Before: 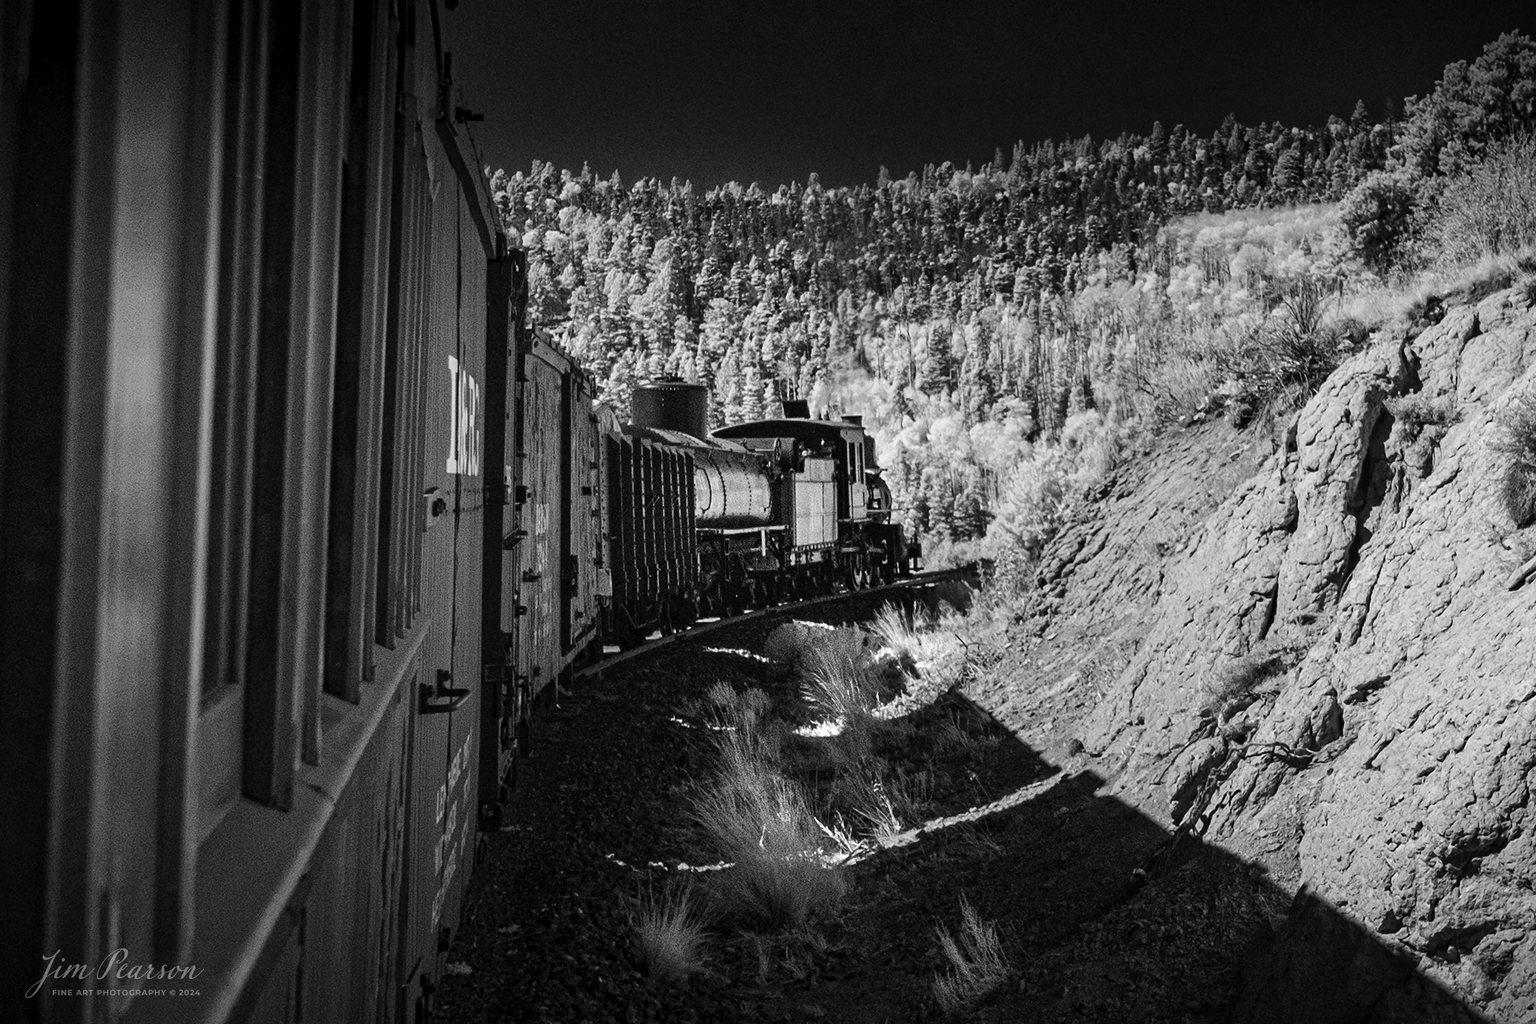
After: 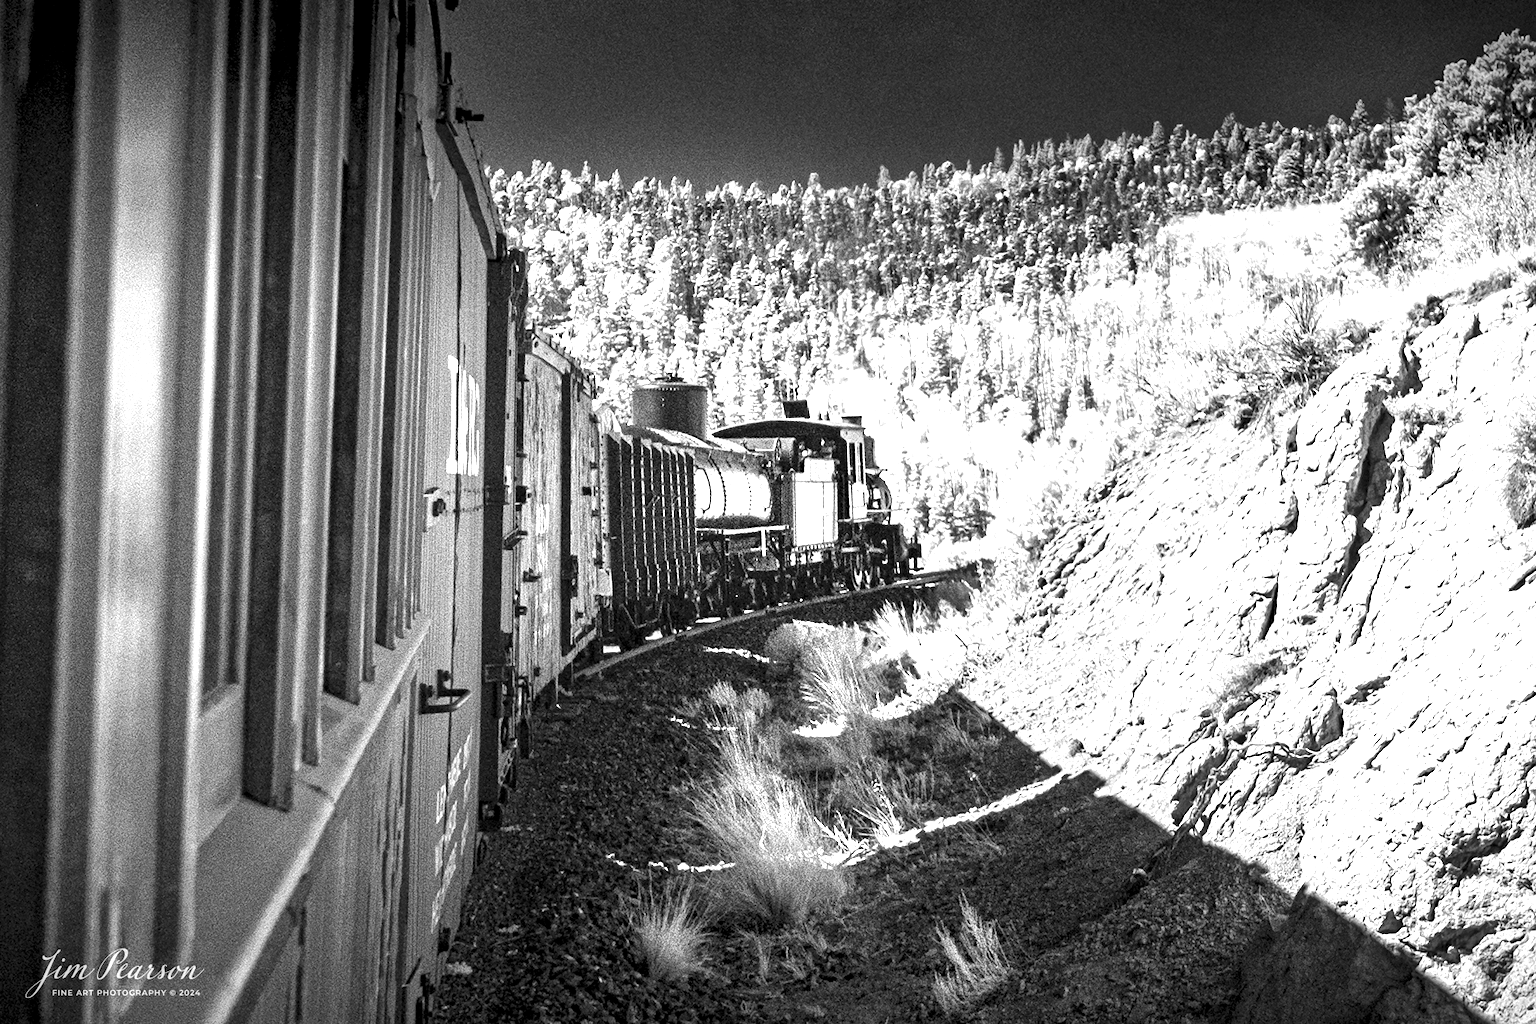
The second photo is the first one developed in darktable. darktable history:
exposure: black level correction 0, exposure 1.2 EV, compensate exposure bias true, compensate highlight preservation false
local contrast: highlights 100%, shadows 100%, detail 120%, midtone range 0.2
